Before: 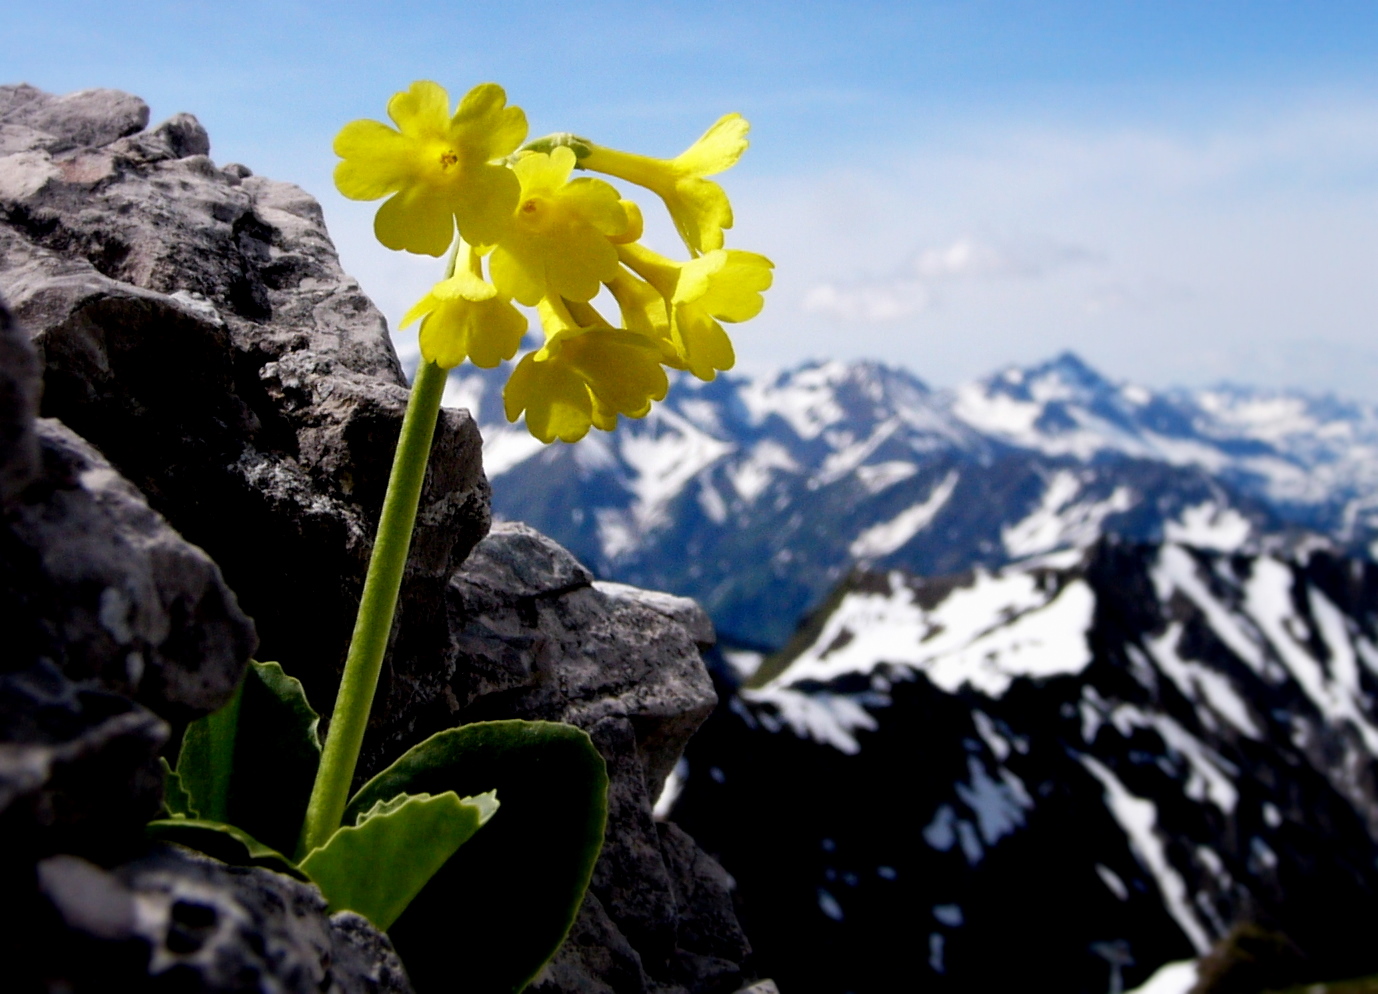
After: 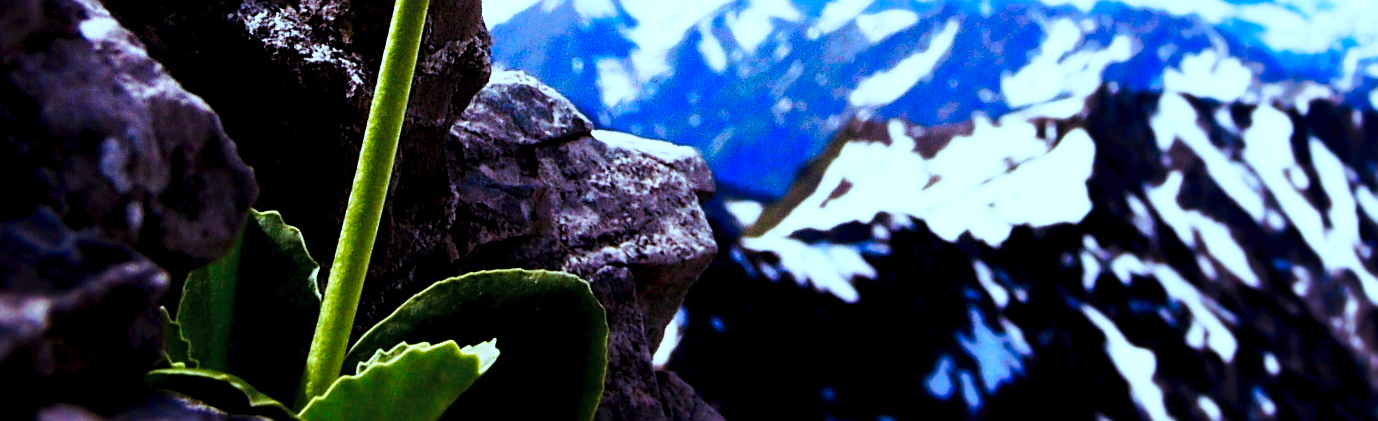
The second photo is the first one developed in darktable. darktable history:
crop: top 45.434%, bottom 12.196%
exposure: exposure 0.027 EV, compensate highlight preservation false
sharpen: on, module defaults
color correction: highlights a* -8.81, highlights b* -22.59
color balance rgb: shadows lift › chroma 6.43%, shadows lift › hue 305.54°, perceptual saturation grading › global saturation 0.325%
tone equalizer: -8 EV -0.782 EV, -7 EV -0.723 EV, -6 EV -0.623 EV, -5 EV -0.379 EV, -3 EV 0.404 EV, -2 EV 0.6 EV, -1 EV 0.683 EV, +0 EV 0.72 EV, edges refinement/feathering 500, mask exposure compensation -1.57 EV, preserve details no
levels: levels [0, 0.397, 0.955]
tone curve: curves: ch0 [(0, 0) (0.081, 0.044) (0.192, 0.125) (0.283, 0.238) (0.416, 0.449) (0.495, 0.524) (0.661, 0.756) (0.788, 0.87) (1, 0.951)]; ch1 [(0, 0) (0.161, 0.092) (0.35, 0.33) (0.392, 0.392) (0.427, 0.426) (0.479, 0.472) (0.505, 0.497) (0.521, 0.524) (0.567, 0.56) (0.583, 0.592) (0.625, 0.627) (0.678, 0.733) (1, 1)]; ch2 [(0, 0) (0.346, 0.362) (0.404, 0.427) (0.502, 0.499) (0.531, 0.523) (0.544, 0.561) (0.58, 0.59) (0.629, 0.642) (0.717, 0.678) (1, 1)], preserve colors none
